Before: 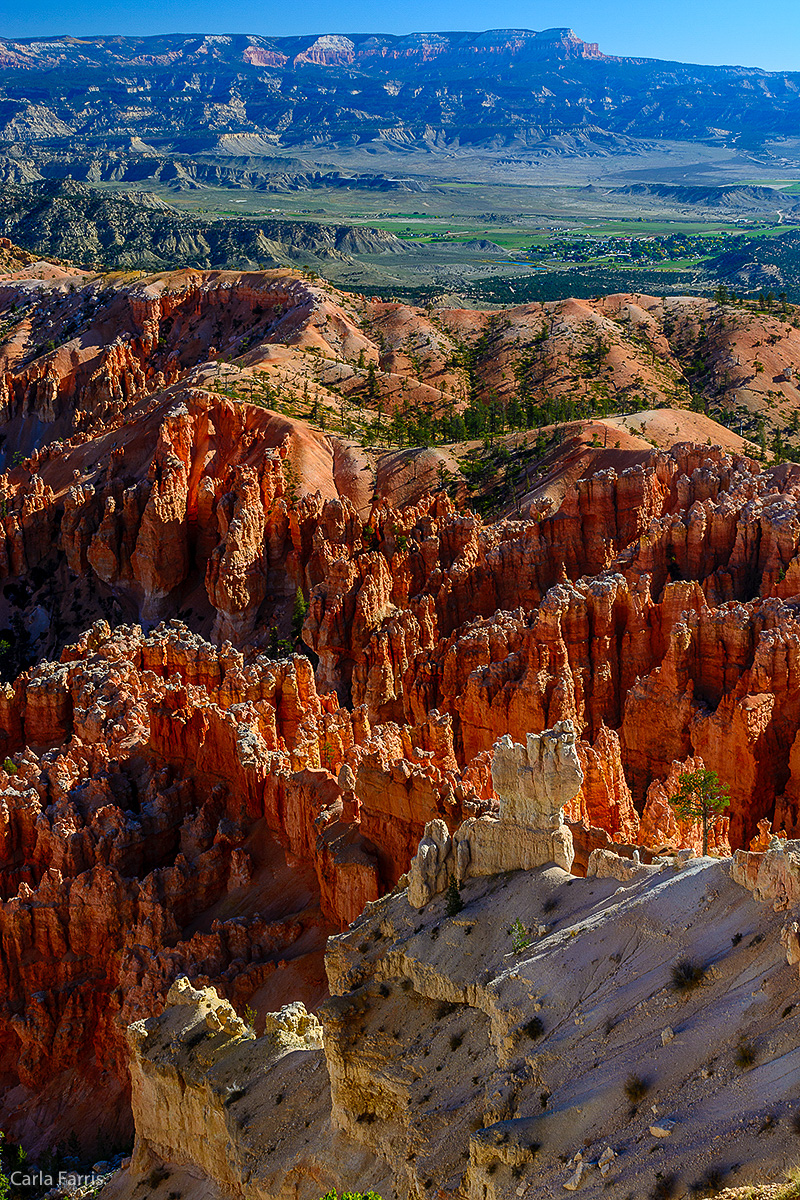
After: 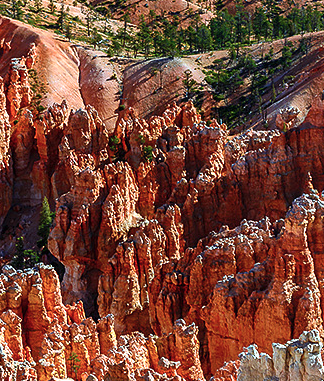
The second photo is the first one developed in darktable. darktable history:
color correction: highlights a* -9.27, highlights b* -23.55
crop: left 31.847%, top 32.53%, right 27.58%, bottom 35.677%
exposure: black level correction 0, exposure 0.499 EV, compensate highlight preservation false
